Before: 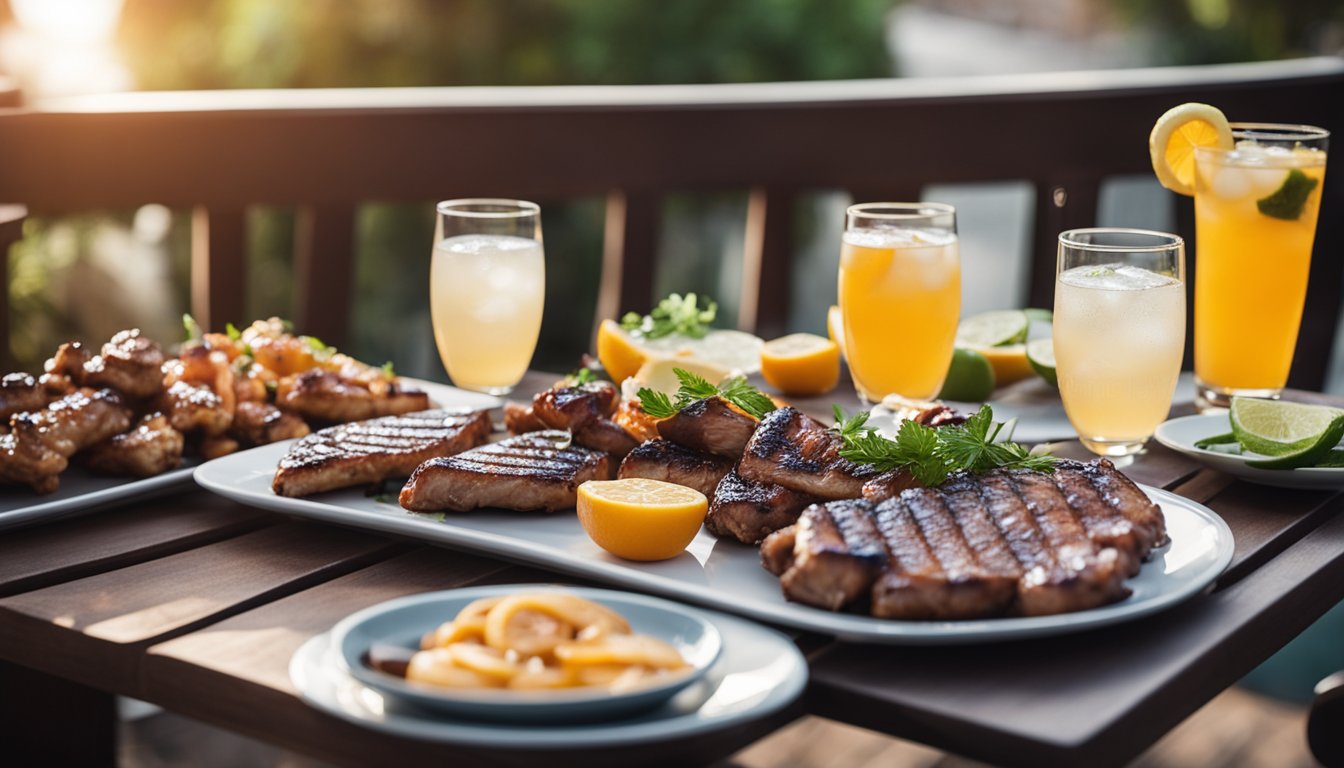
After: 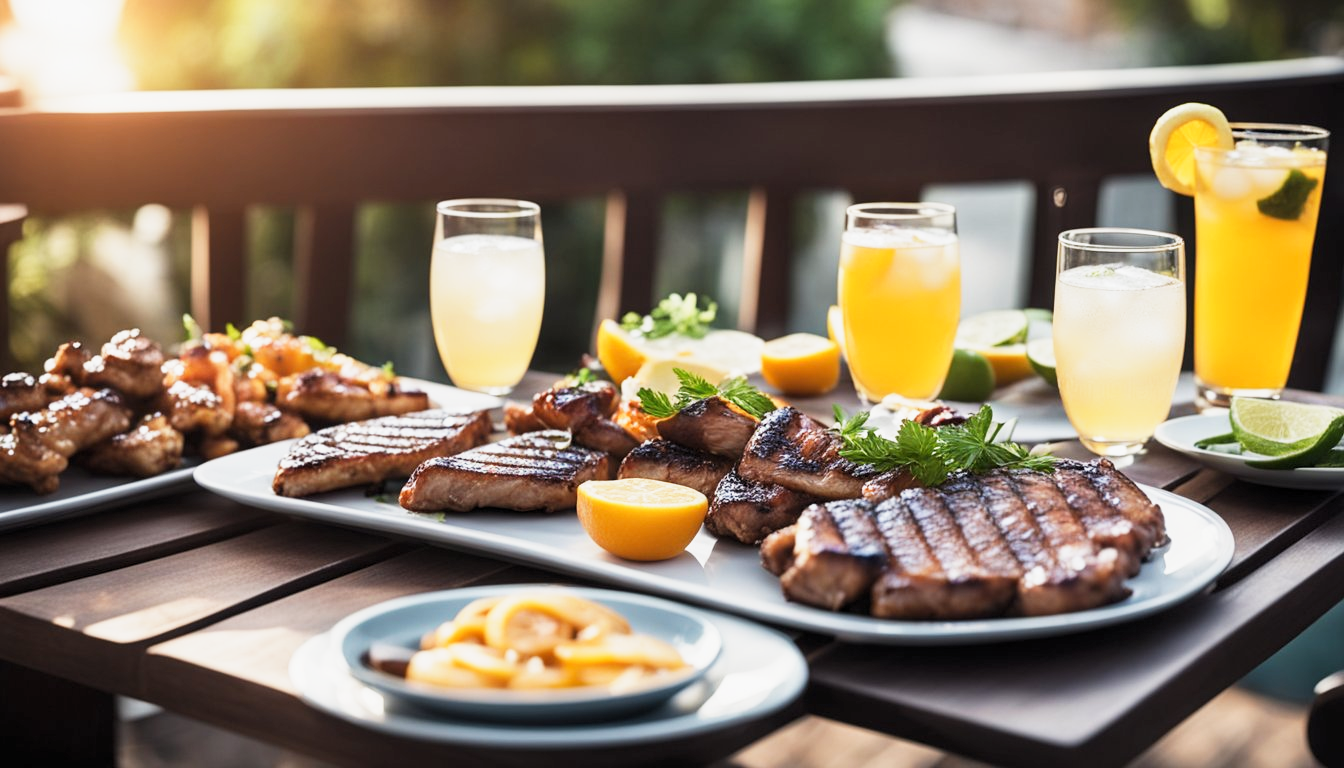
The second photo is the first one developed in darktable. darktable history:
base curve: curves: ch0 [(0, 0) (0.088, 0.125) (0.176, 0.251) (0.354, 0.501) (0.613, 0.749) (1, 0.877)], preserve colors none
levels: levels [0.031, 0.5, 0.969]
